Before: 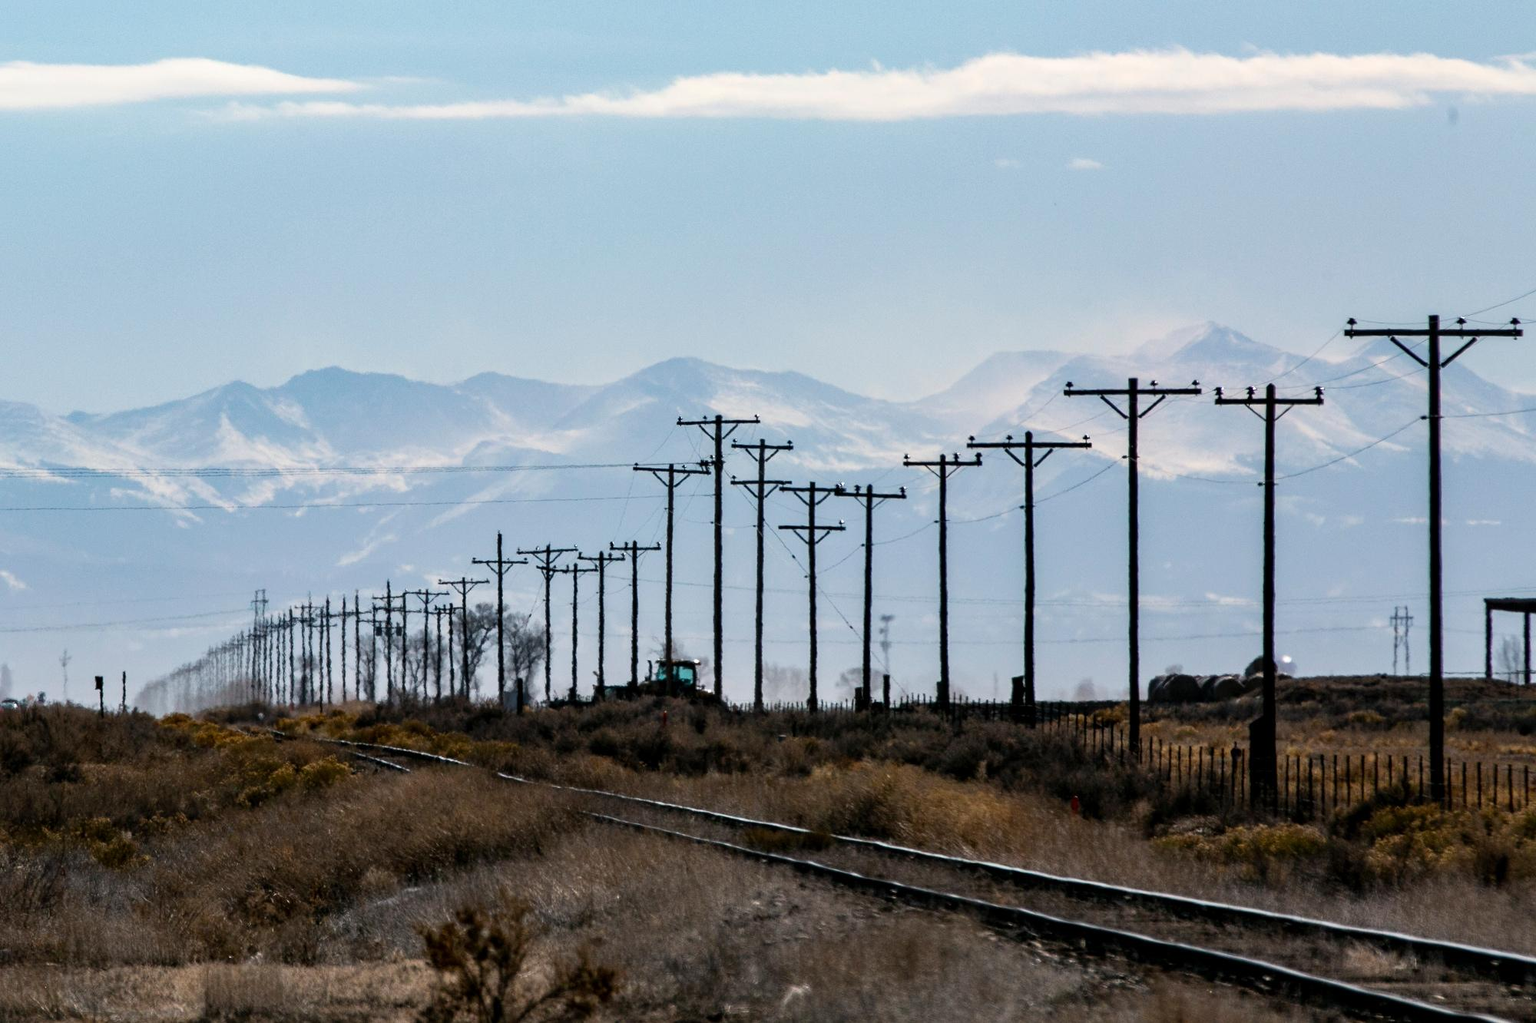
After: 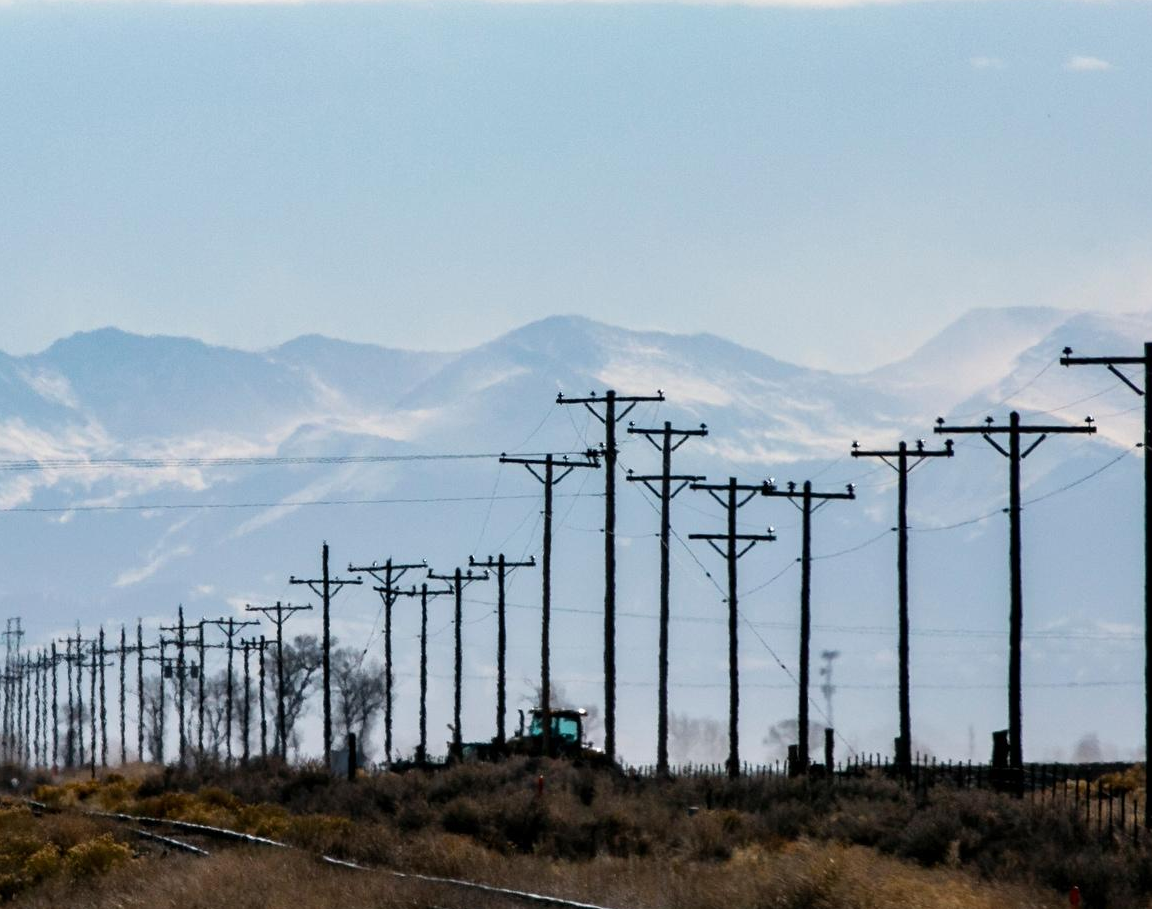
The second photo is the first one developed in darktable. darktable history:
crop: left 16.253%, top 11.332%, right 26.13%, bottom 20.414%
